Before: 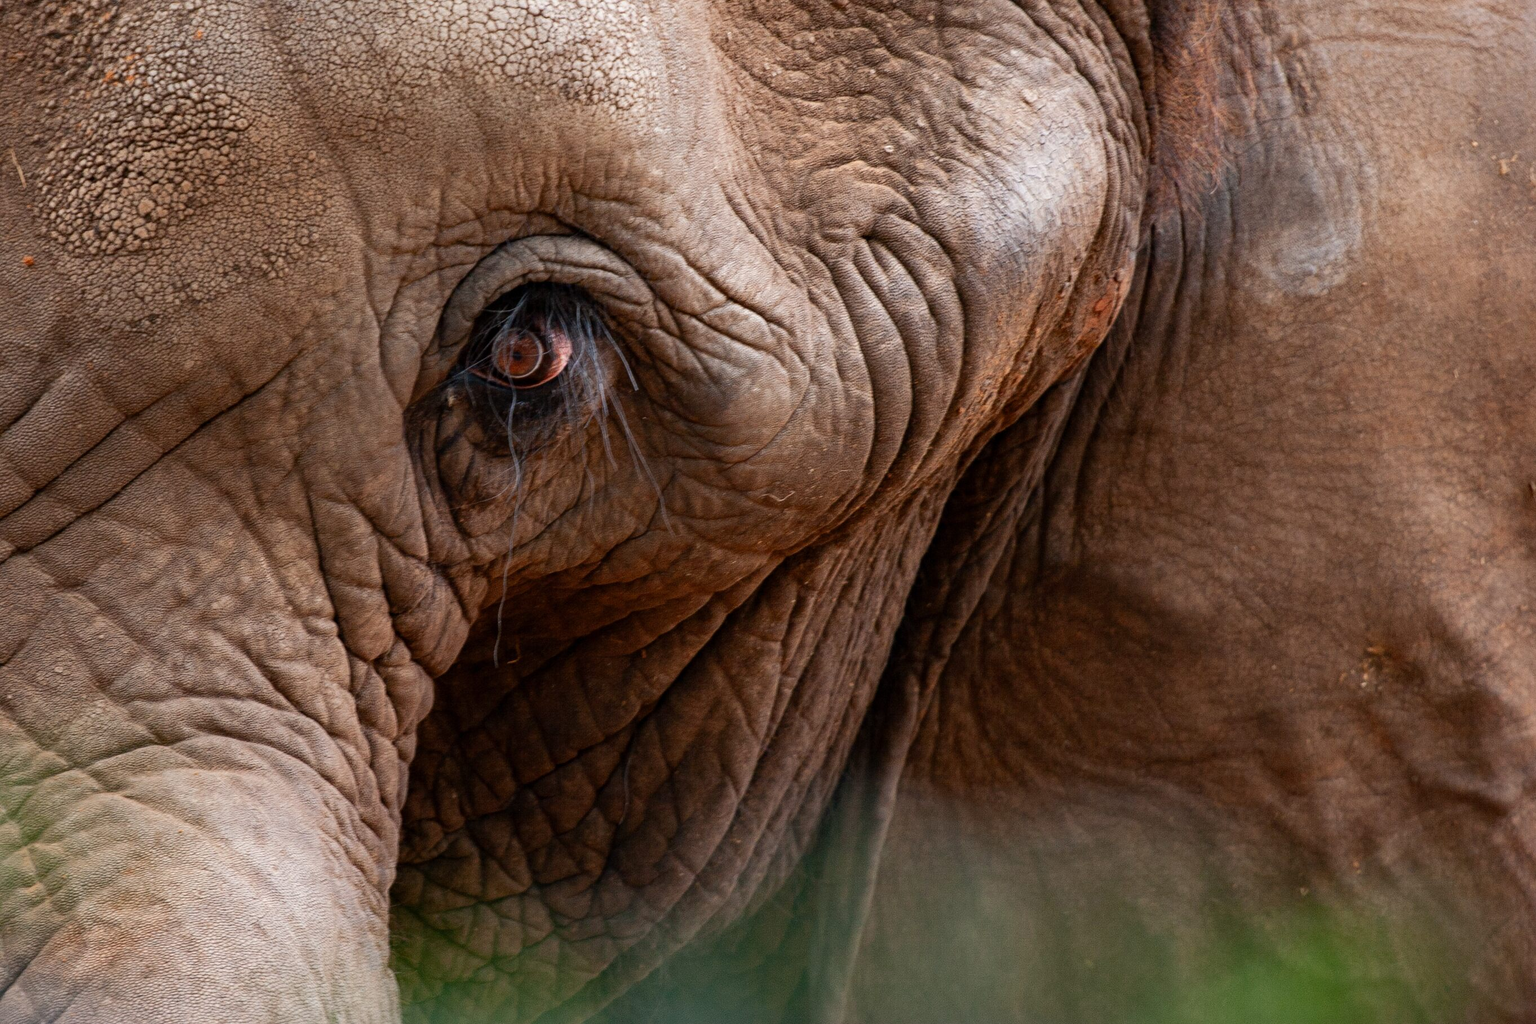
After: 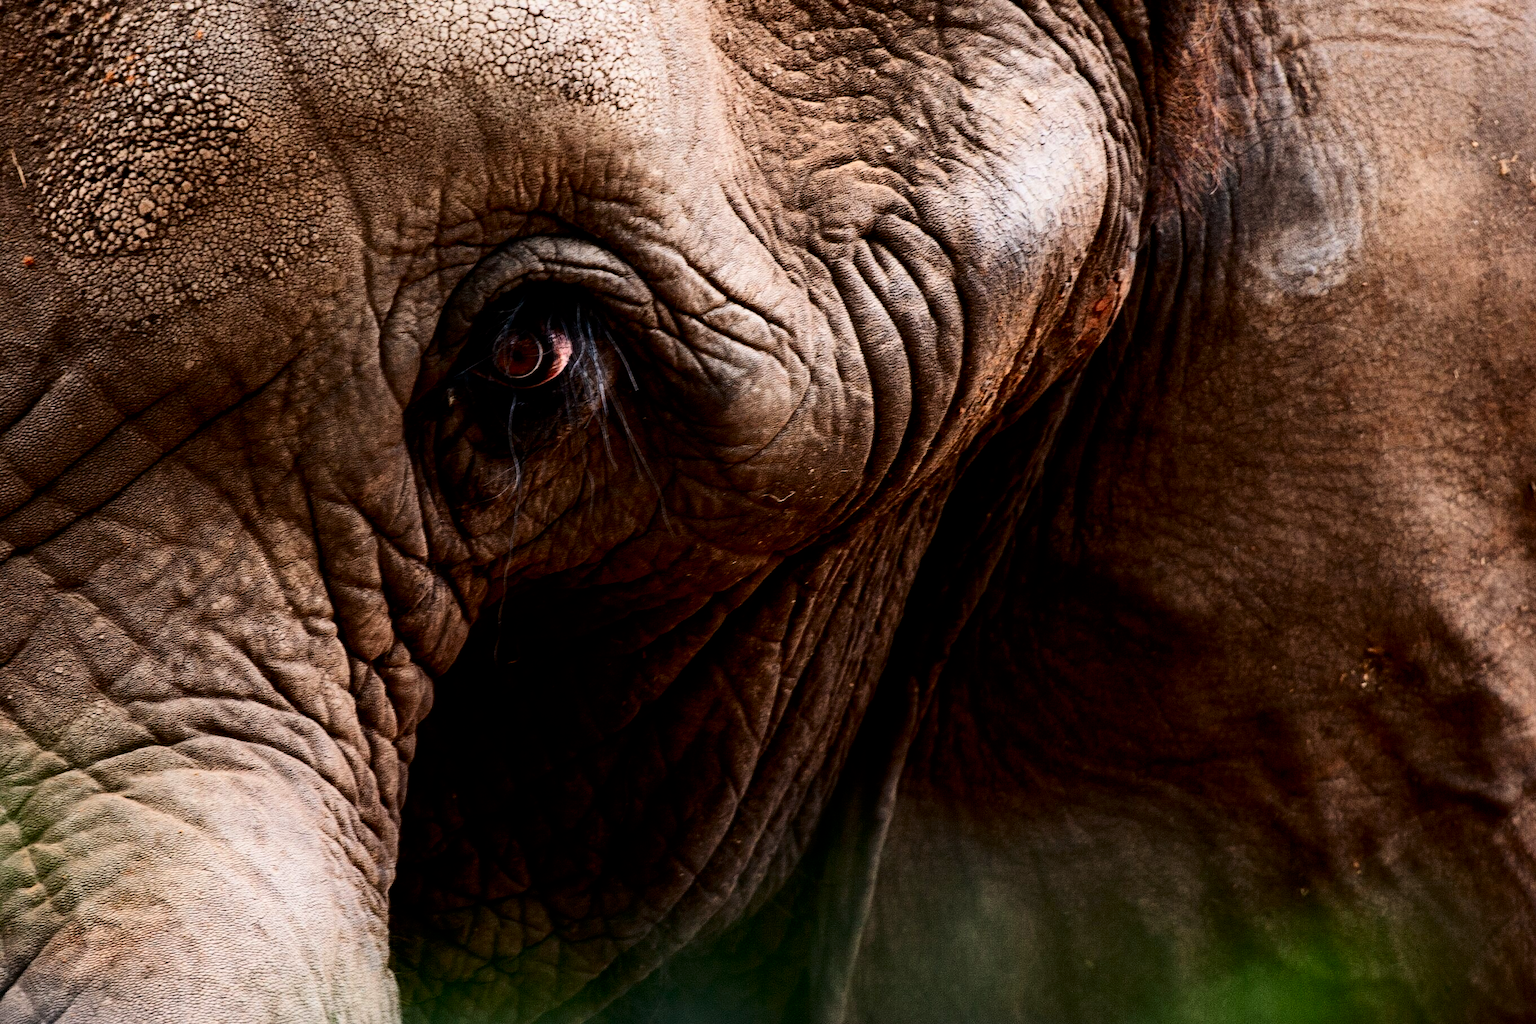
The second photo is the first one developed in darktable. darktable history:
contrast brightness saturation: contrast 0.192, brightness -0.114, saturation 0.208
color calibration: illuminant same as pipeline (D50), adaptation XYZ, x 0.347, y 0.359, temperature 5023.35 K
sharpen: radius 2.872, amount 0.852, threshold 47.437
filmic rgb: black relative exposure -5.32 EV, white relative exposure 2.86 EV, dynamic range scaling -38.31%, hardness 4, contrast 1.606, highlights saturation mix -0.708%
